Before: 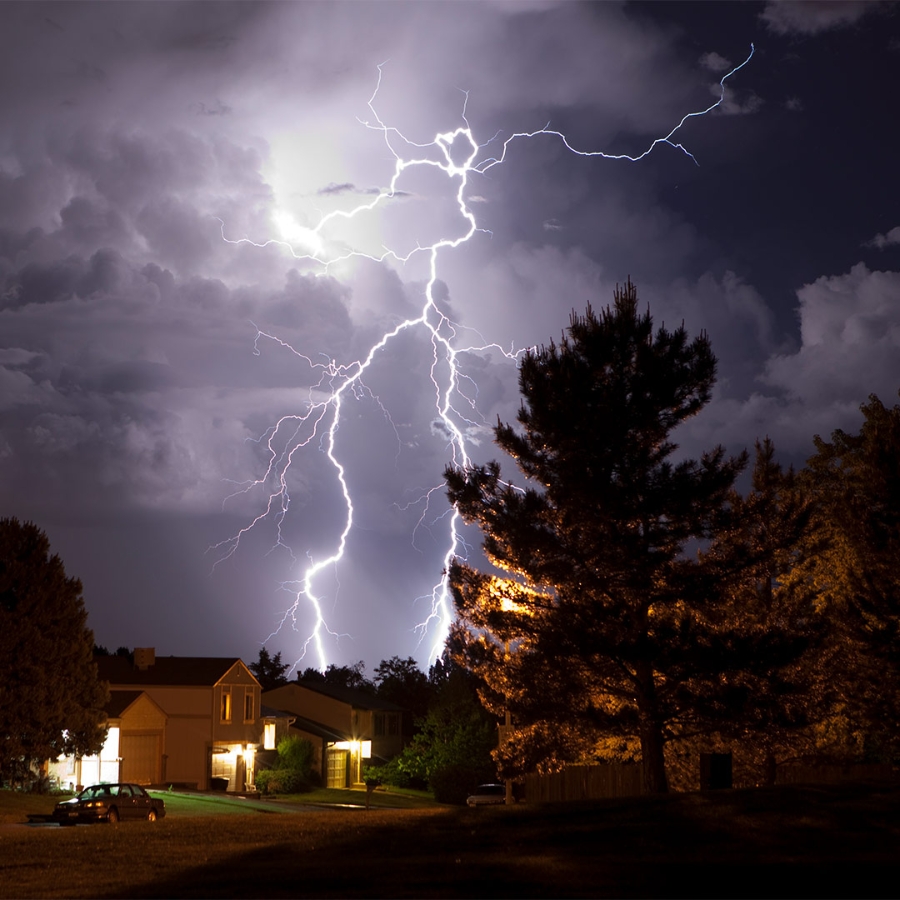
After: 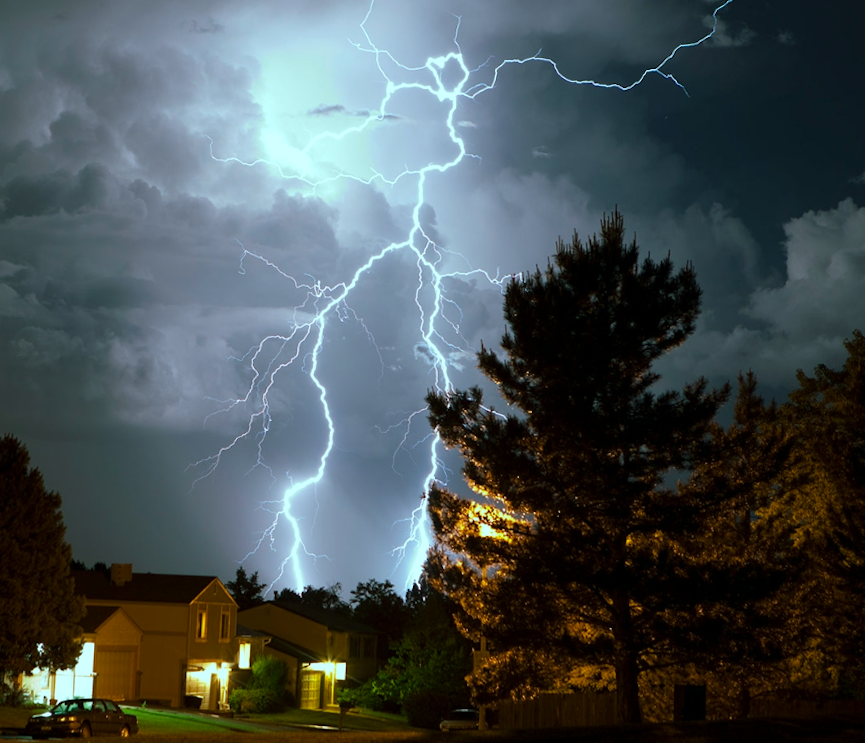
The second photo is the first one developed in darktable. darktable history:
crop: left 1.507%, top 6.147%, right 1.379%, bottom 6.637%
rotate and perspective: rotation 1.57°, crop left 0.018, crop right 0.982, crop top 0.039, crop bottom 0.961
color balance rgb: shadows lift › chroma 11.71%, shadows lift › hue 133.46°, highlights gain › chroma 4%, highlights gain › hue 200.2°, perceptual saturation grading › global saturation 18.05%
